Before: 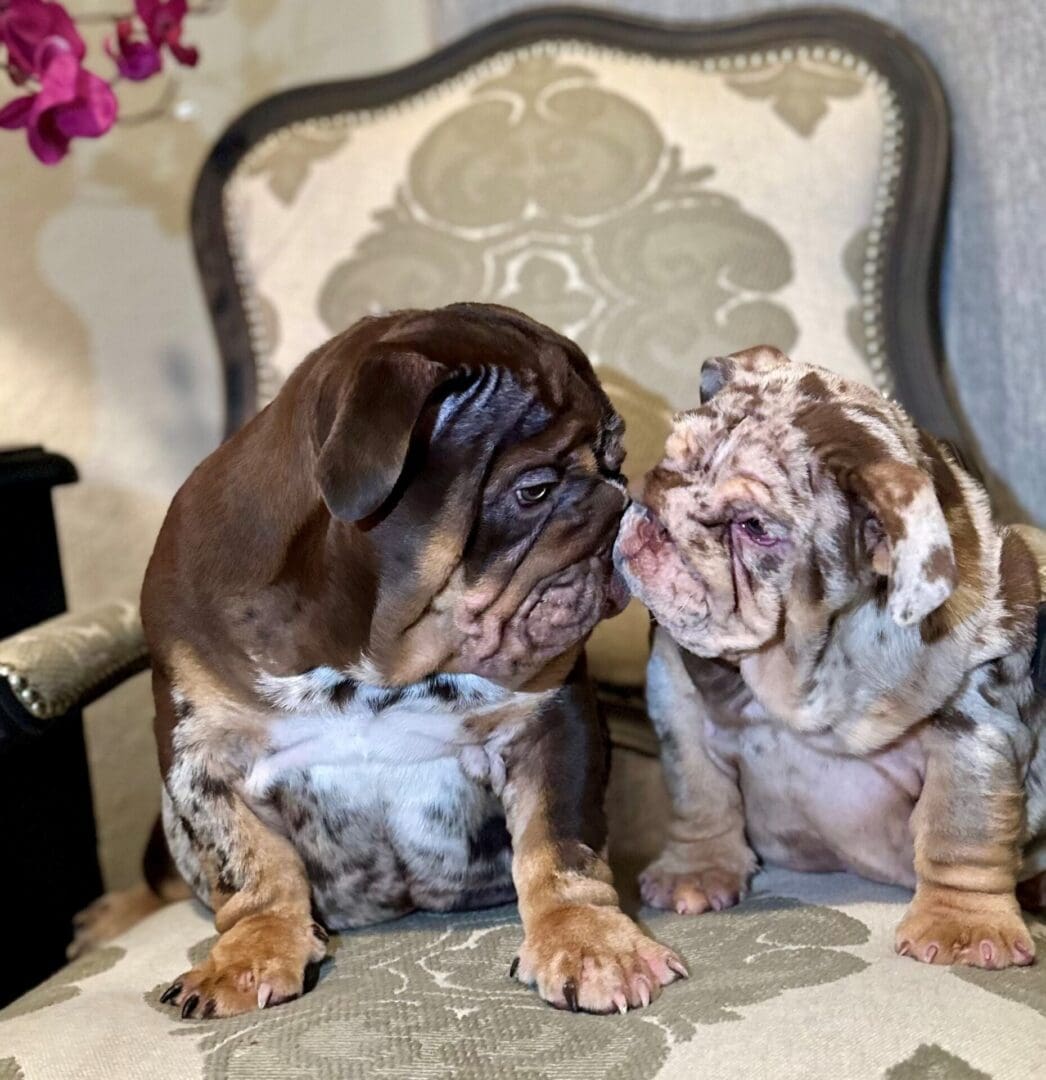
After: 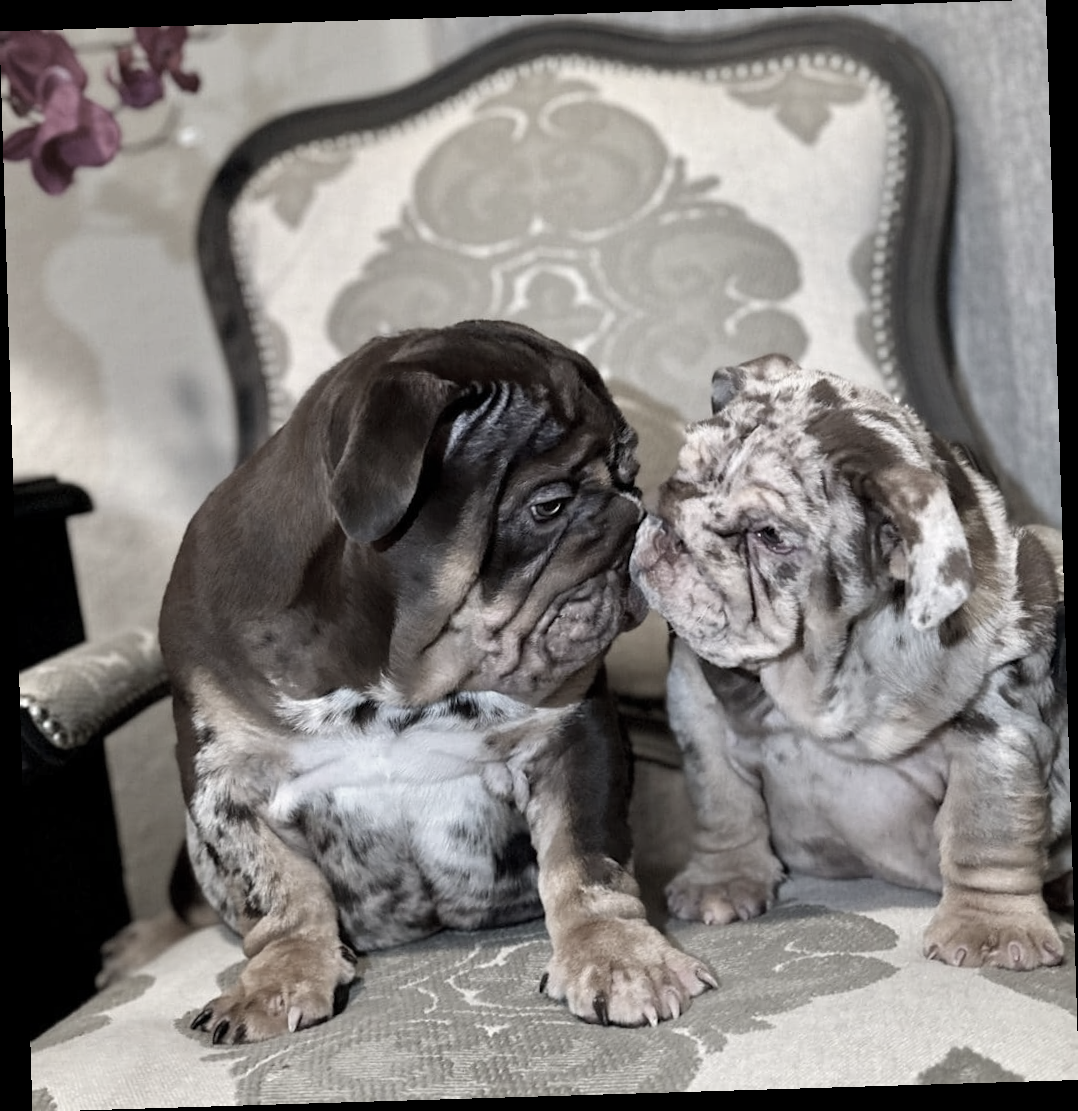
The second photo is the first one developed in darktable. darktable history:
color correction: saturation 0.3
rotate and perspective: rotation -1.75°, automatic cropping off
